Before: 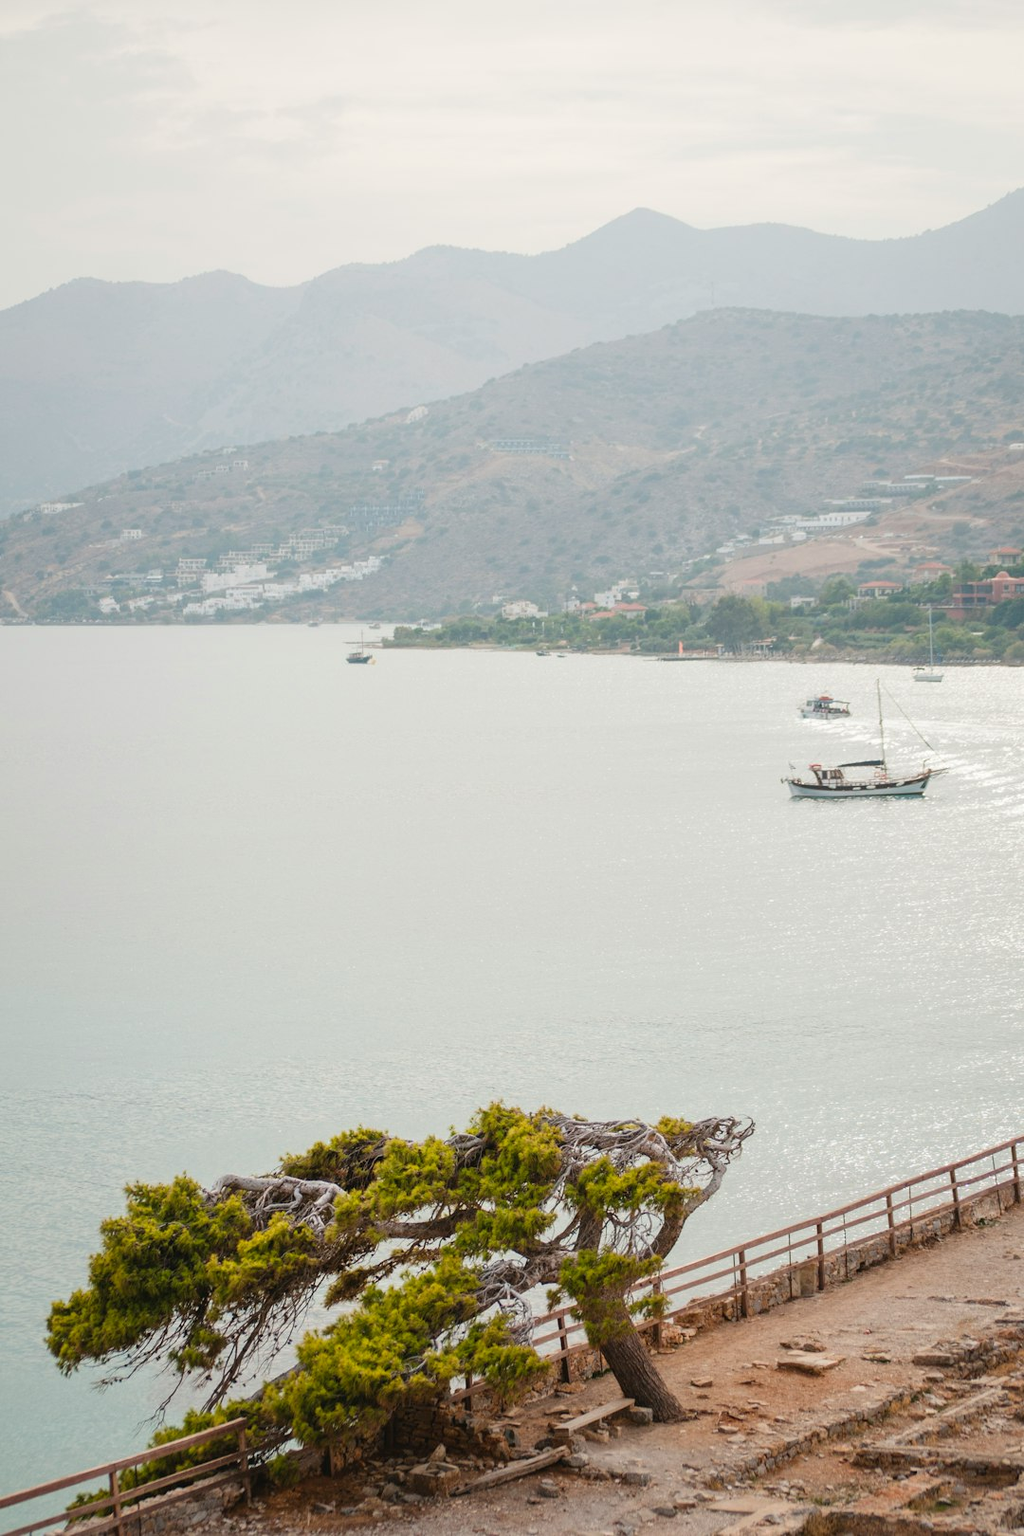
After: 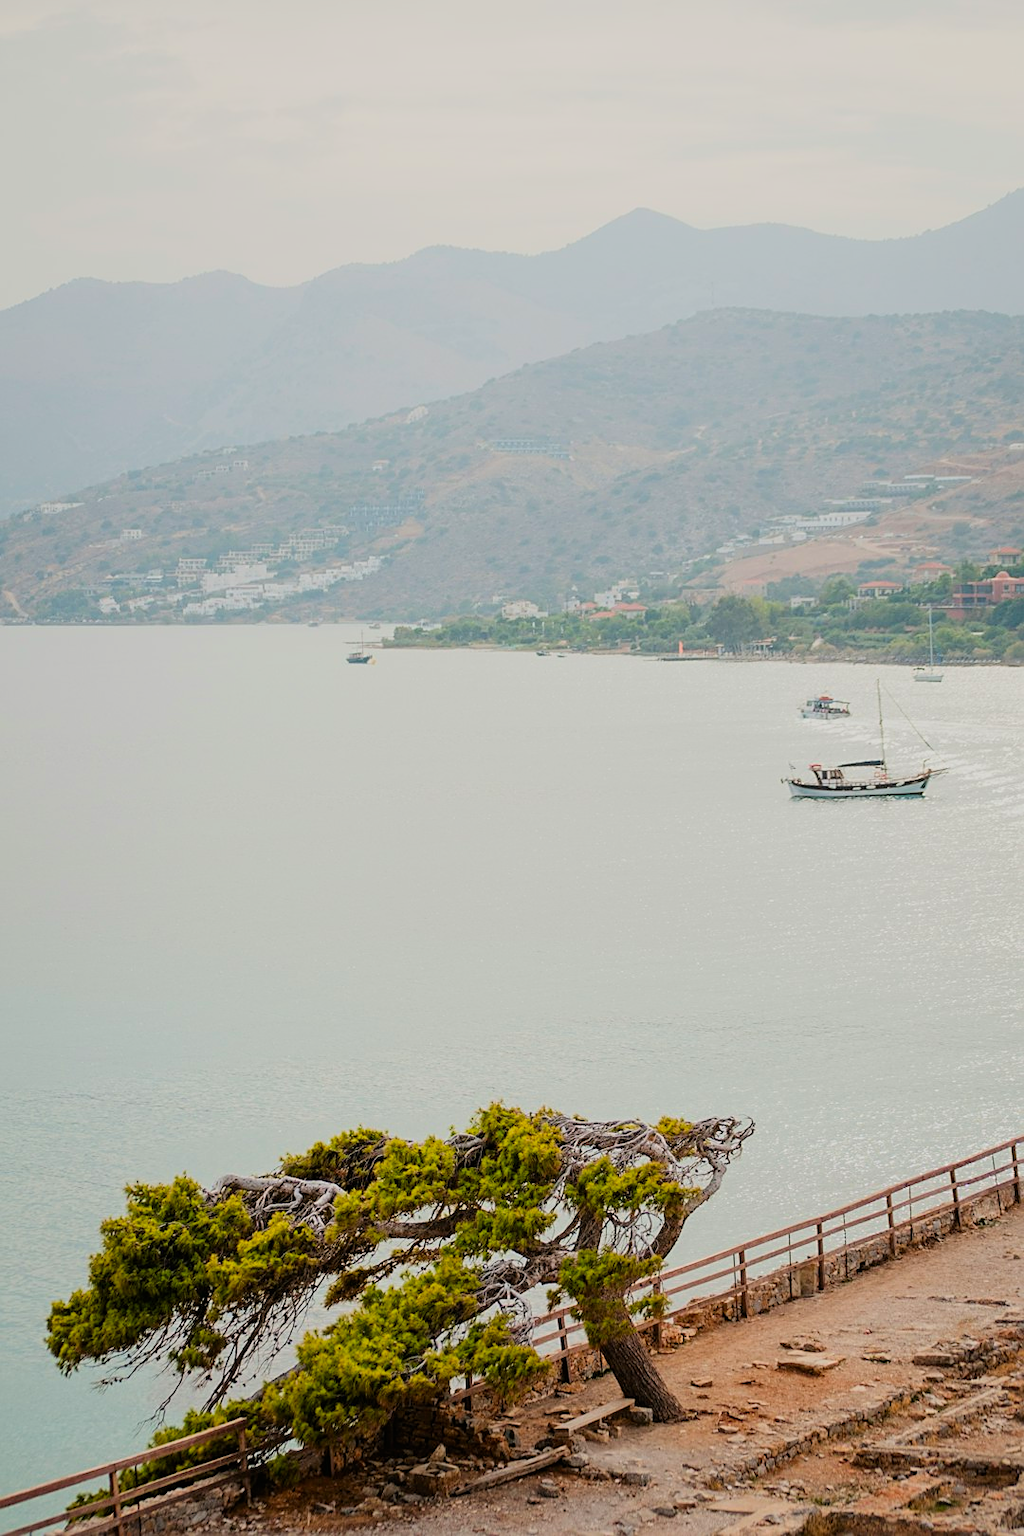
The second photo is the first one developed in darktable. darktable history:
filmic rgb: black relative exposure -7.65 EV, white relative exposure 4.56 EV, hardness 3.61, color science v6 (2022)
sharpen: on, module defaults
contrast brightness saturation: contrast 0.09, saturation 0.28
